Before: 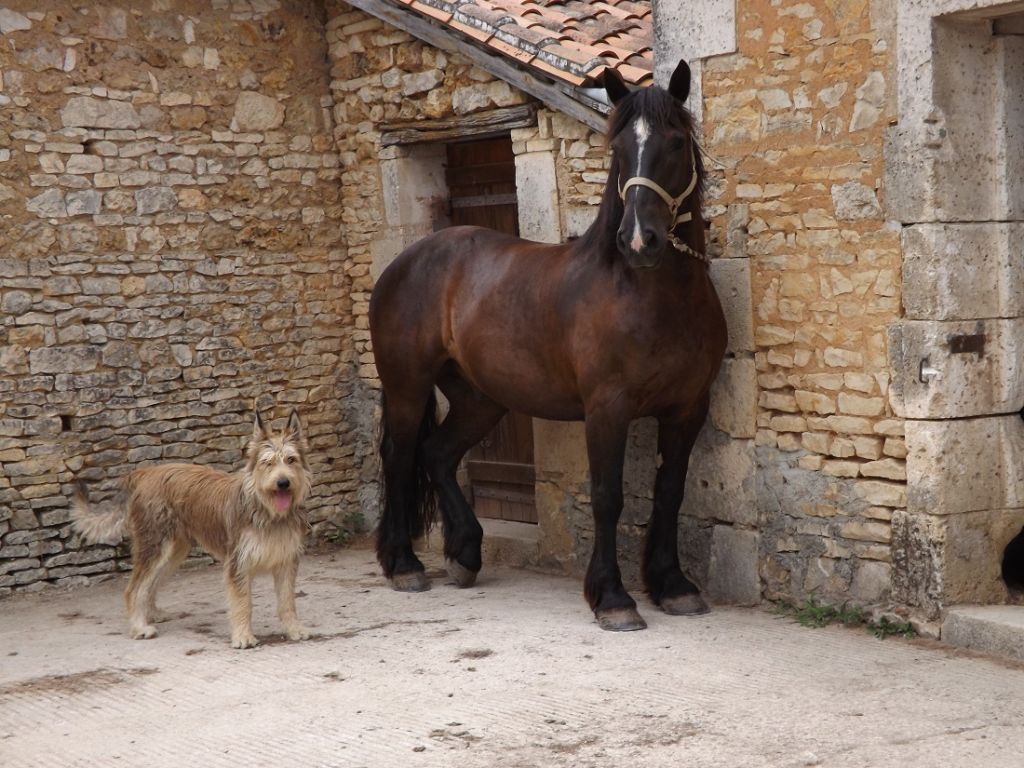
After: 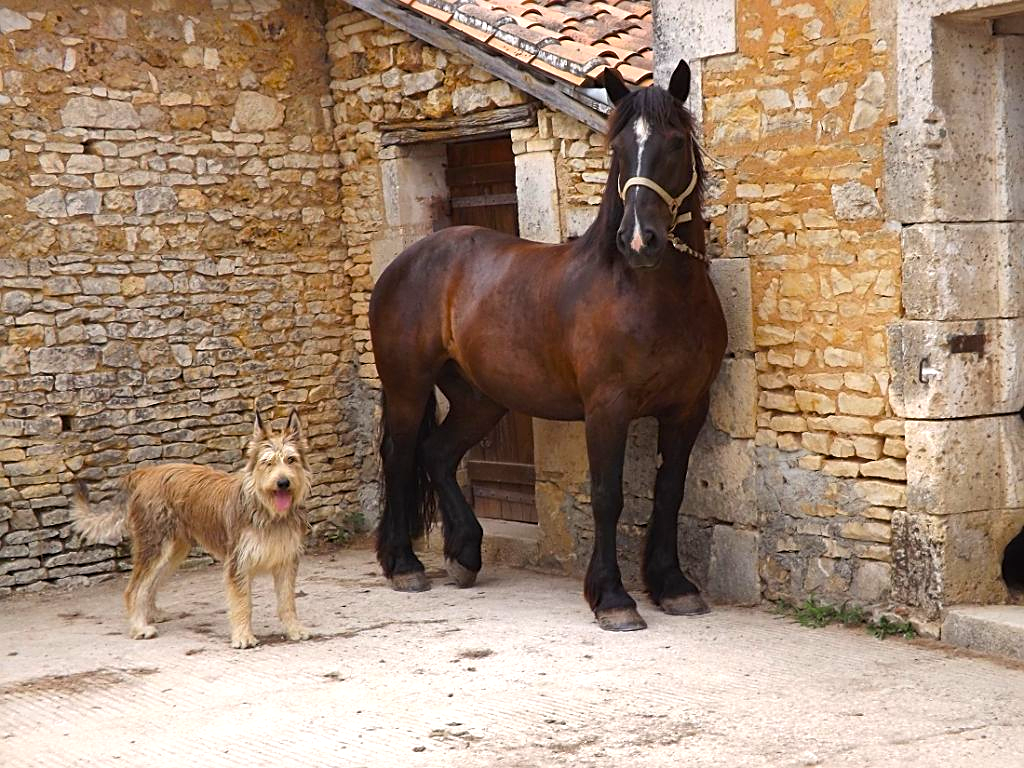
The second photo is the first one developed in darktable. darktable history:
exposure: black level correction 0, exposure 0.499 EV, compensate highlight preservation false
sharpen: on, module defaults
color balance rgb: shadows lift › hue 87.31°, perceptual saturation grading › global saturation 29.503%, global vibrance 9.992%
